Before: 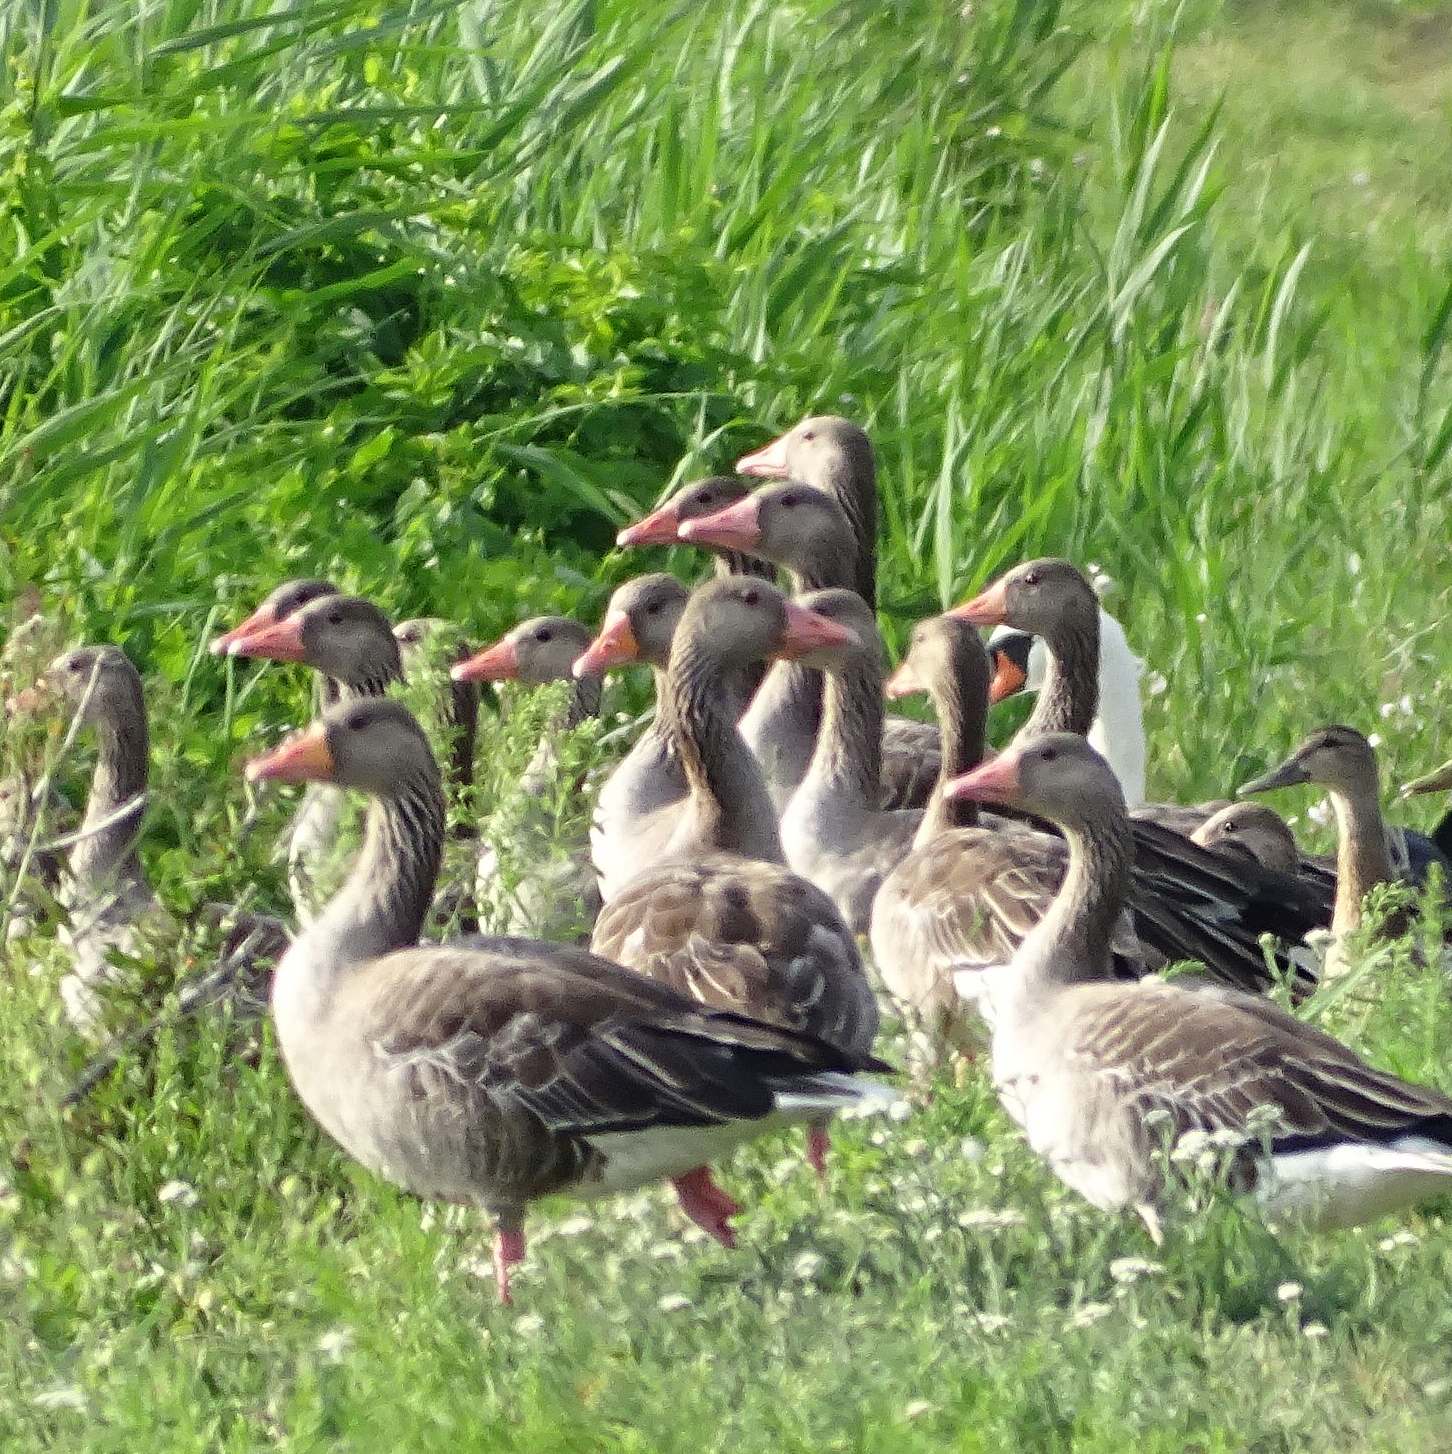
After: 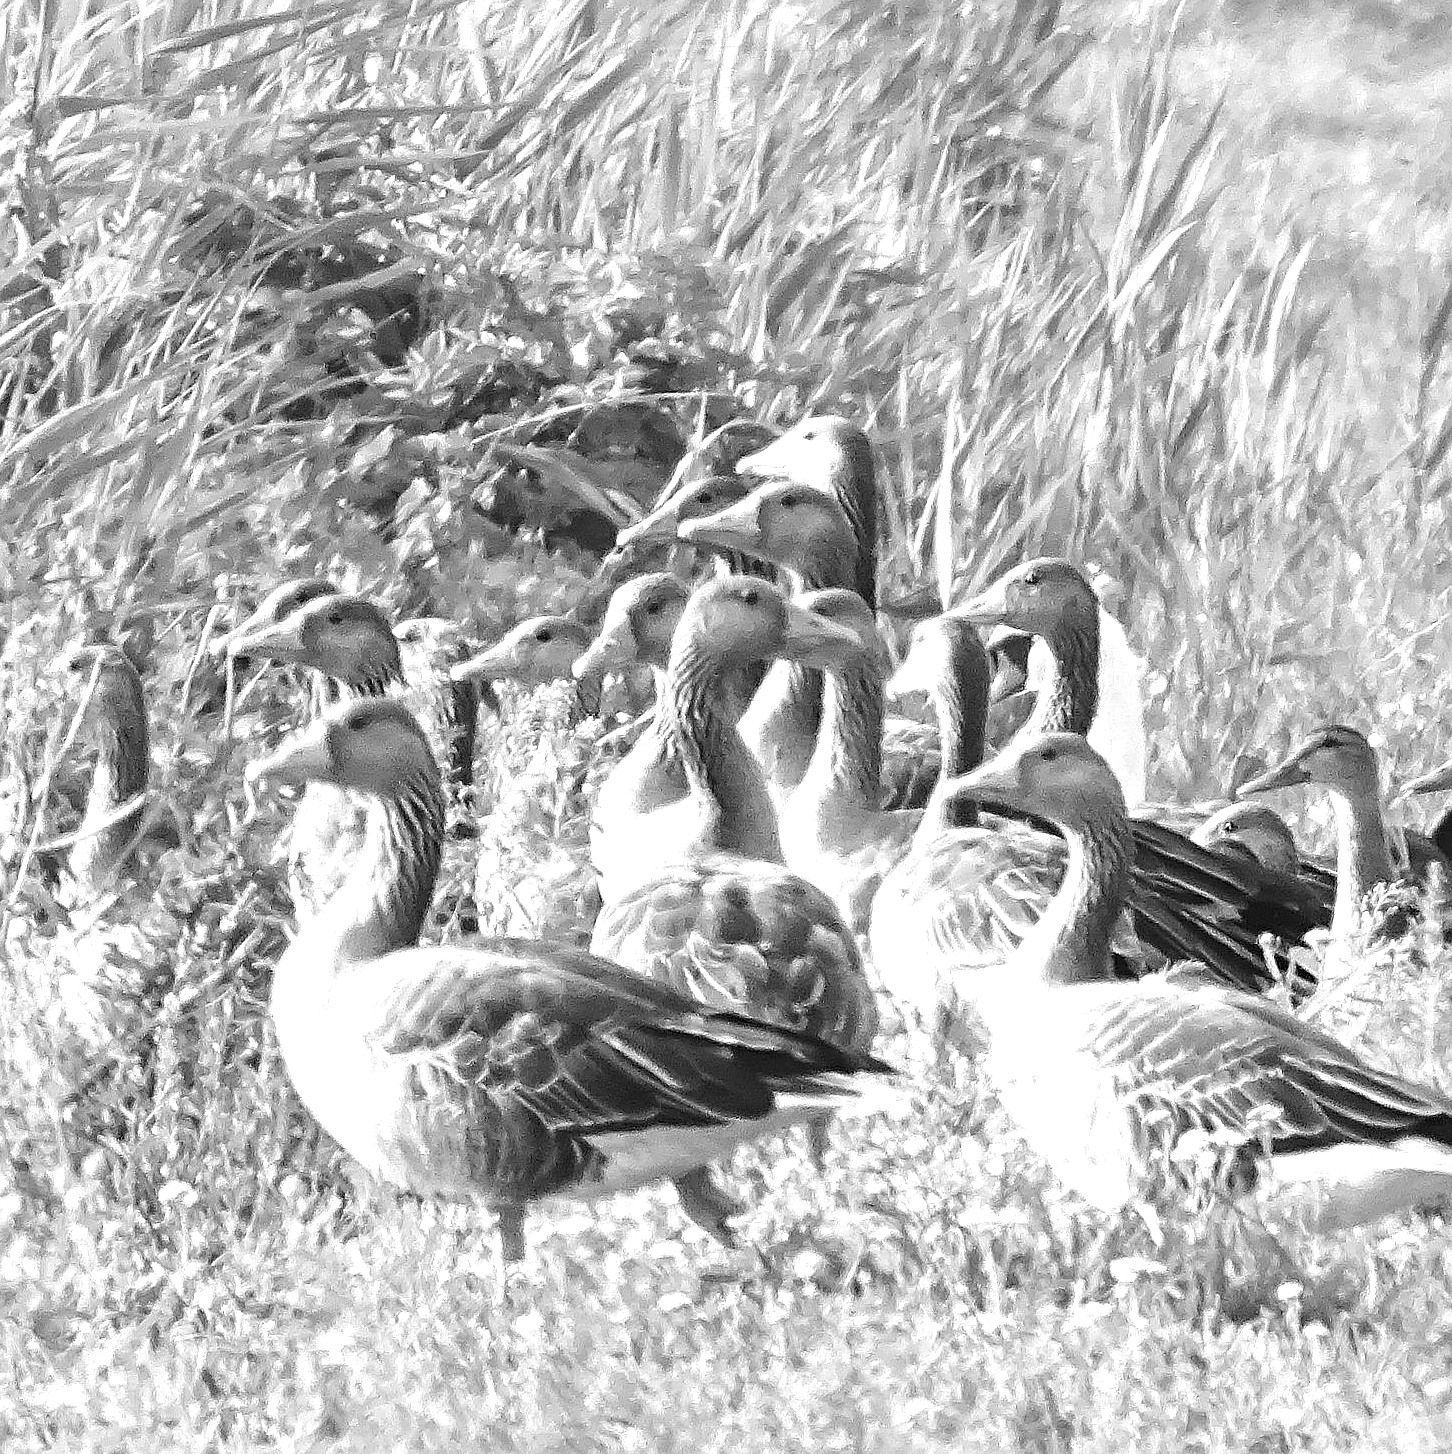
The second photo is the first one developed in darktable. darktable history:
sharpen: on, module defaults
monochrome: on, module defaults
exposure: black level correction 0, exposure 0.953 EV, compensate exposure bias true, compensate highlight preservation false
